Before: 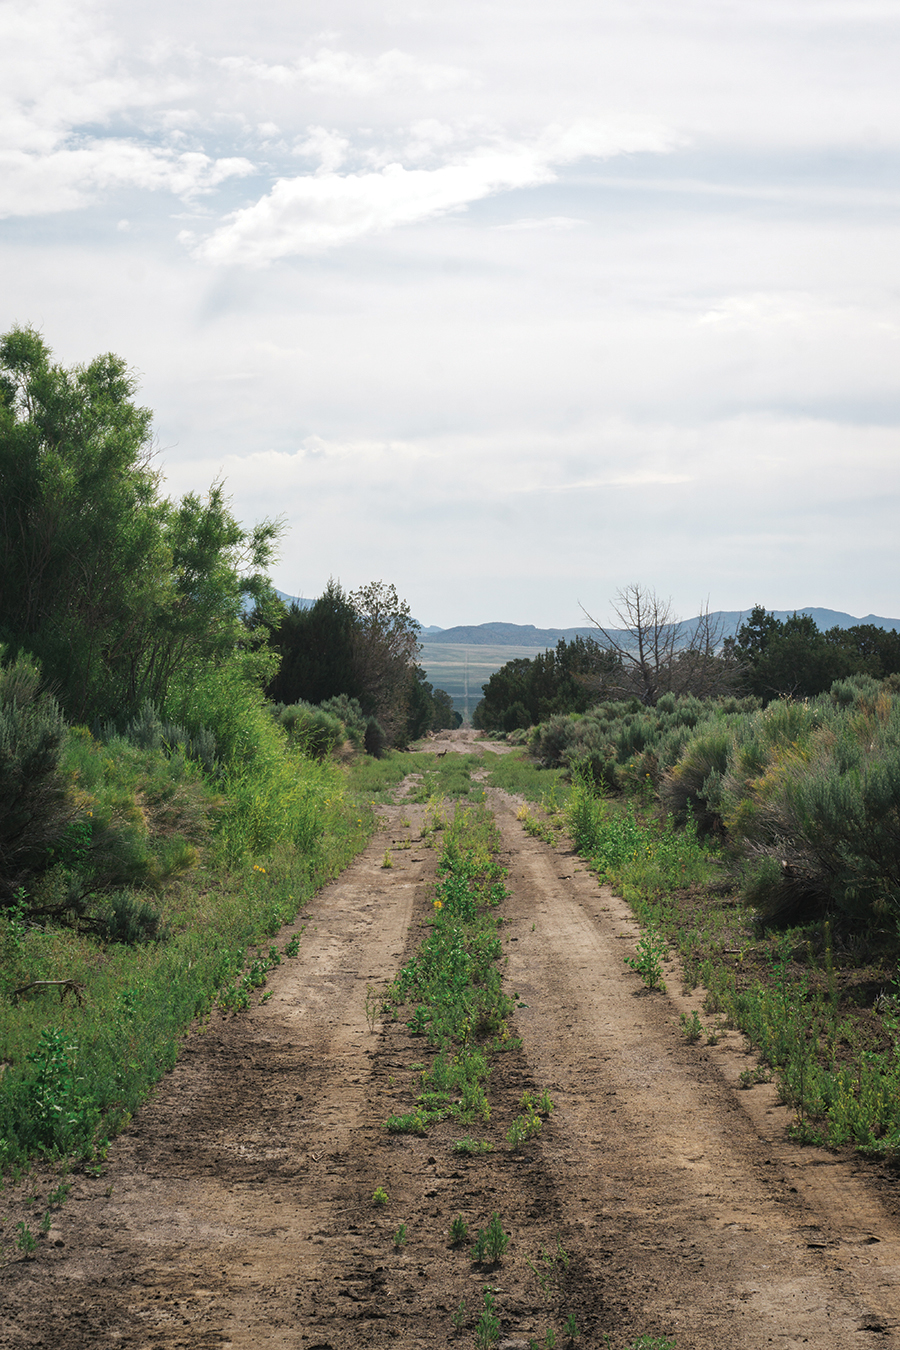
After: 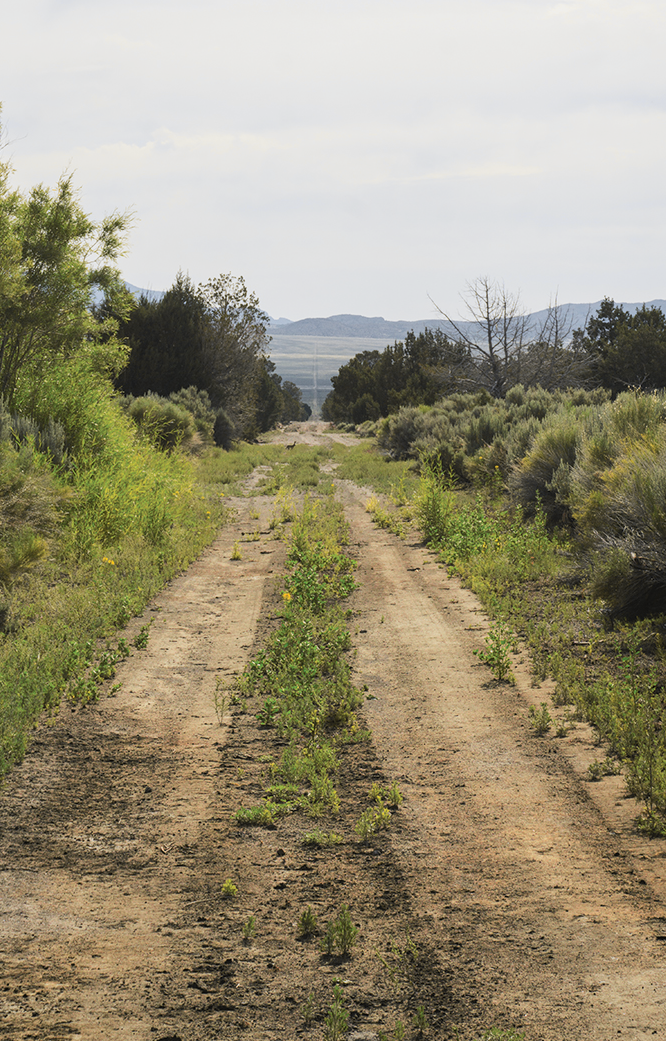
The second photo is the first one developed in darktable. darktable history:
contrast brightness saturation: saturation -0.05
crop: left 16.871%, top 22.857%, right 9.116%
tone curve: curves: ch0 [(0, 0.017) (0.239, 0.277) (0.508, 0.593) (0.826, 0.855) (1, 0.945)]; ch1 [(0, 0) (0.401, 0.42) (0.442, 0.47) (0.492, 0.498) (0.511, 0.504) (0.555, 0.586) (0.681, 0.739) (1, 1)]; ch2 [(0, 0) (0.411, 0.433) (0.5, 0.504) (0.545, 0.574) (1, 1)], color space Lab, independent channels, preserve colors none
